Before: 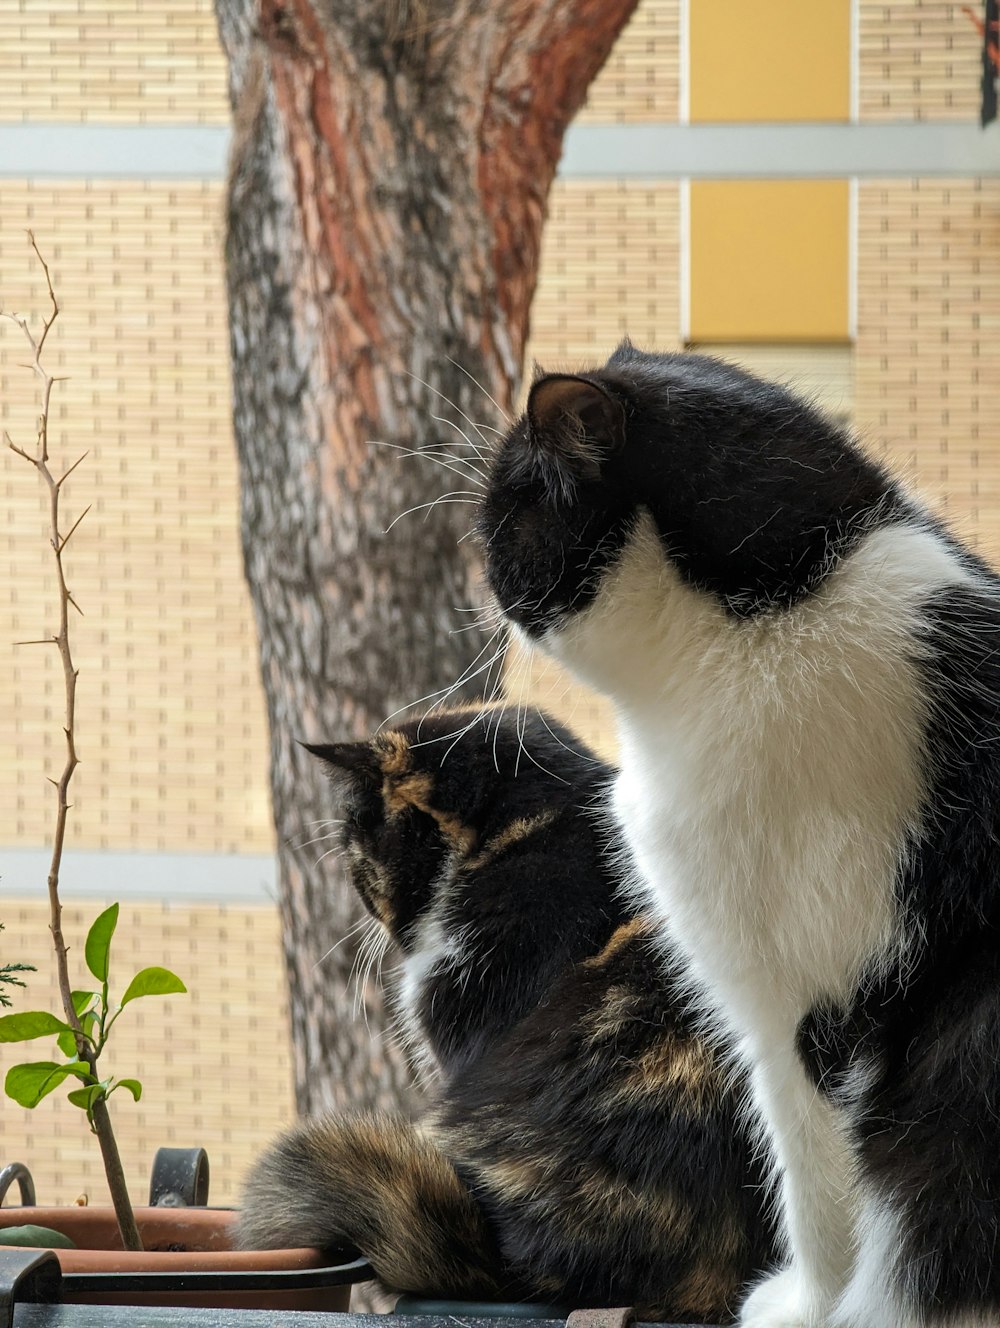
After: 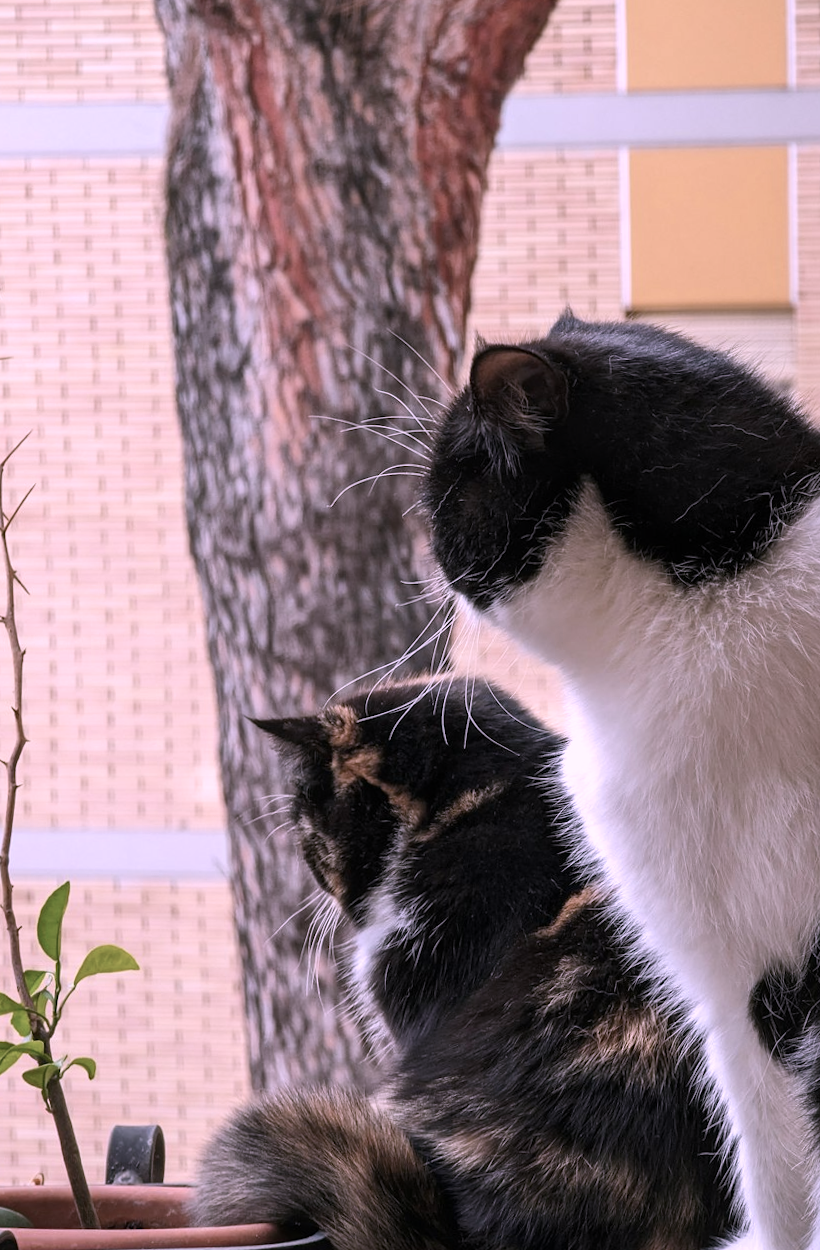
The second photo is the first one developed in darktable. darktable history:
crop and rotate: angle 0.983°, left 4.347%, top 1.027%, right 11.78%, bottom 2.671%
color correction: highlights a* 15.95, highlights b* -20.67
contrast brightness saturation: contrast 0.108, saturation -0.152
